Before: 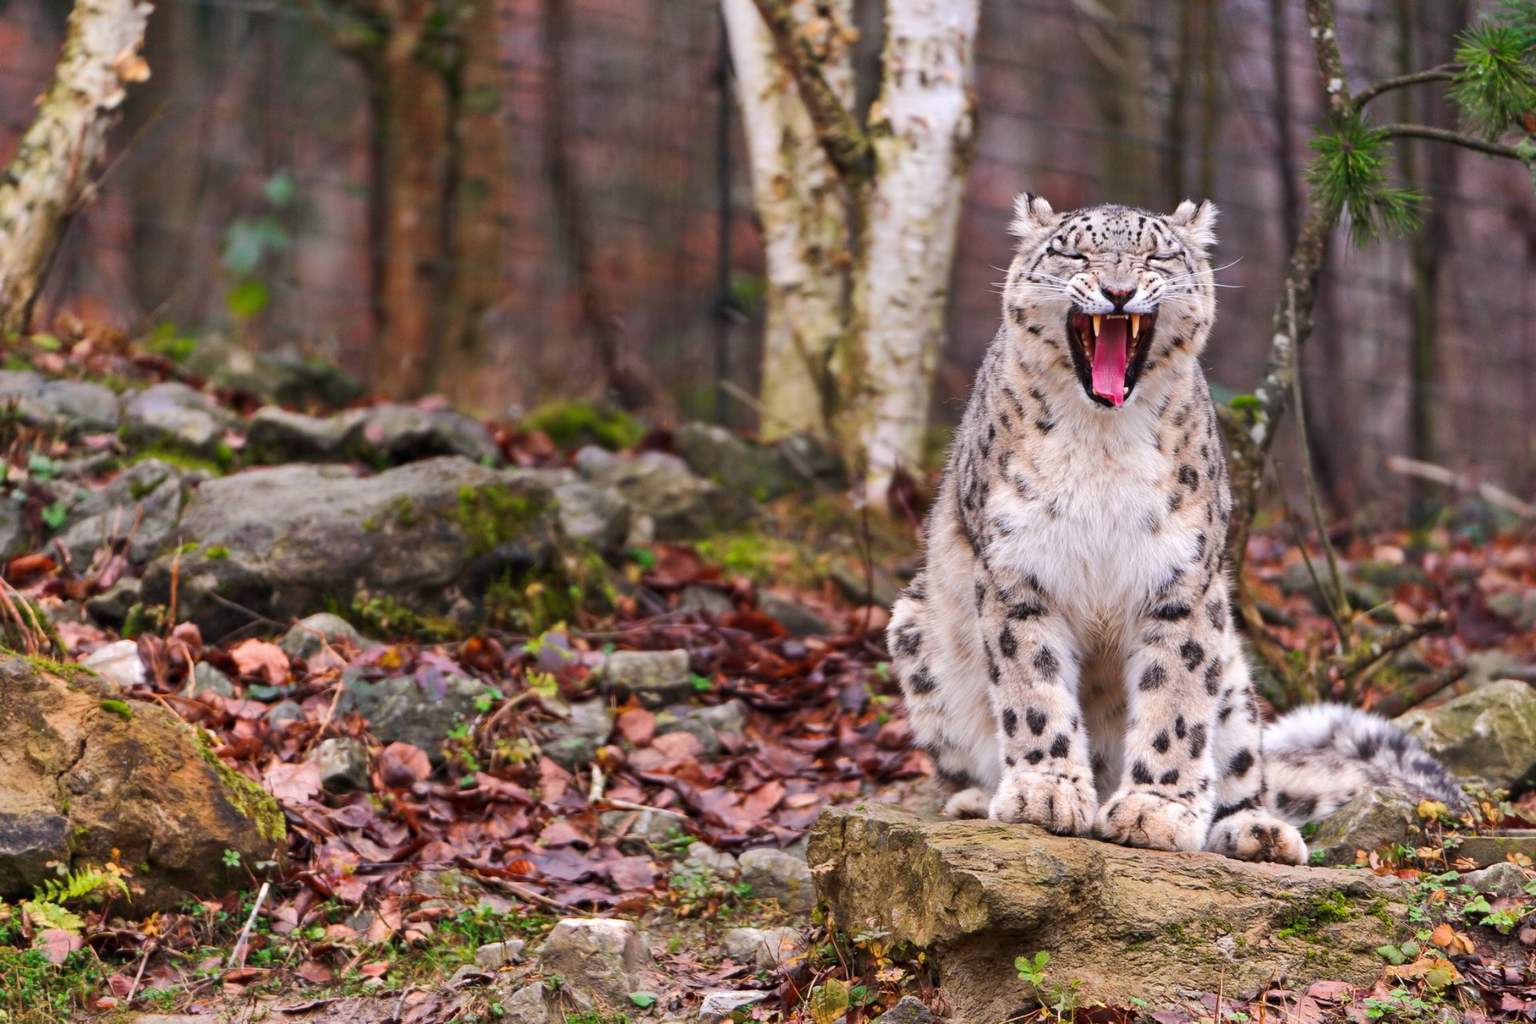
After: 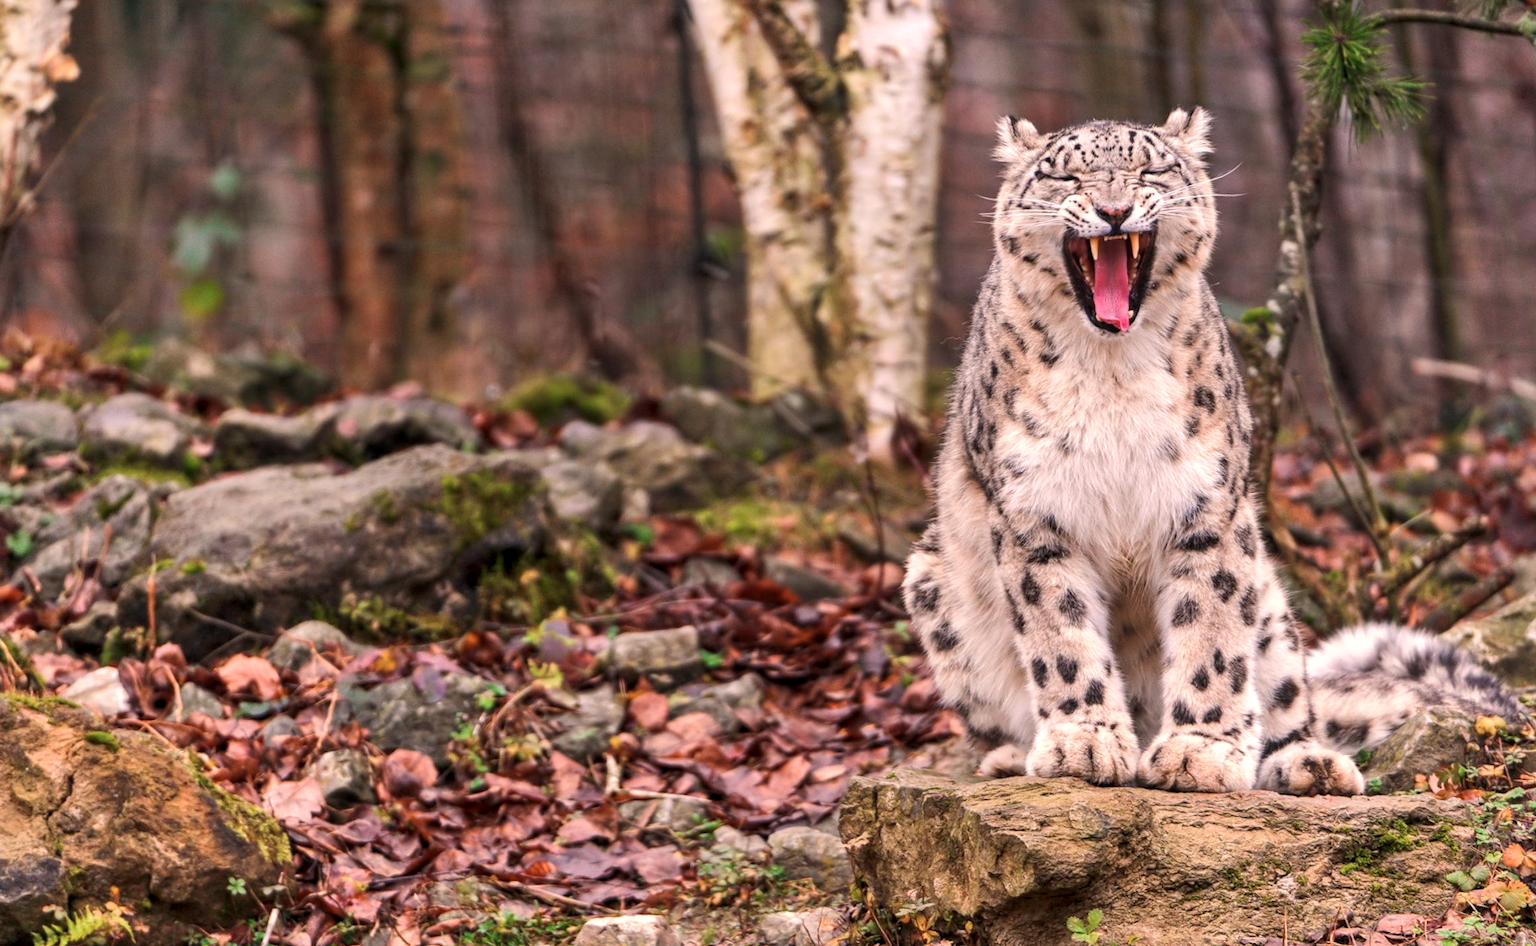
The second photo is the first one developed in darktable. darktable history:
color correction: saturation 0.85
local contrast: on, module defaults
white balance: red 1.127, blue 0.943
rotate and perspective: rotation -5°, crop left 0.05, crop right 0.952, crop top 0.11, crop bottom 0.89
